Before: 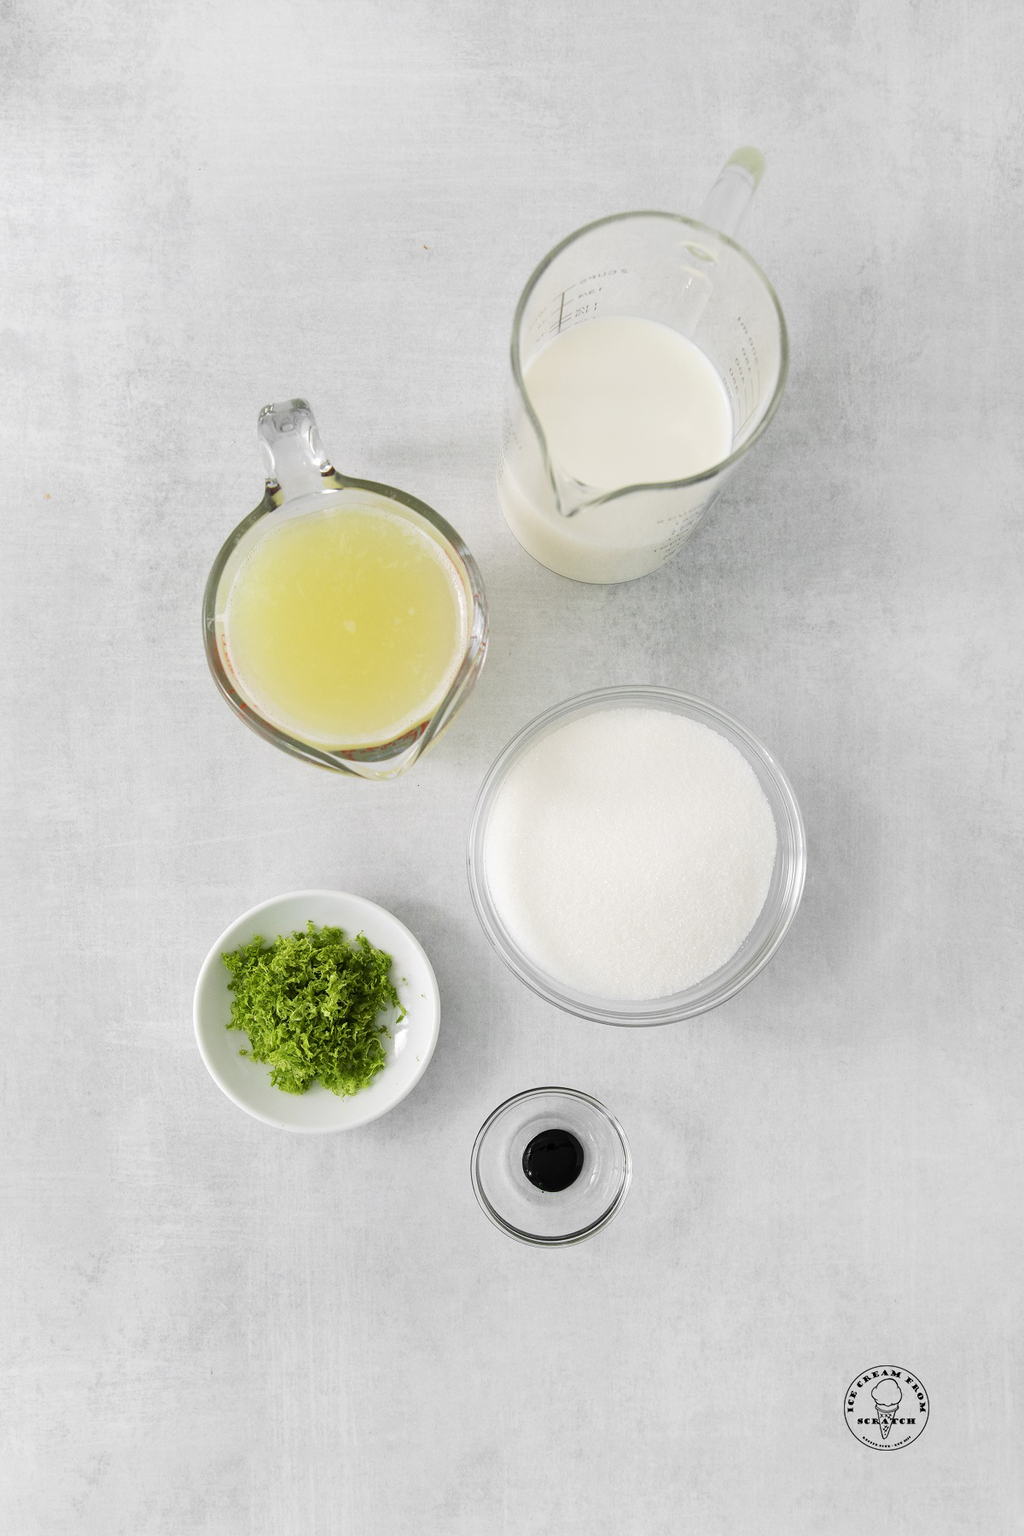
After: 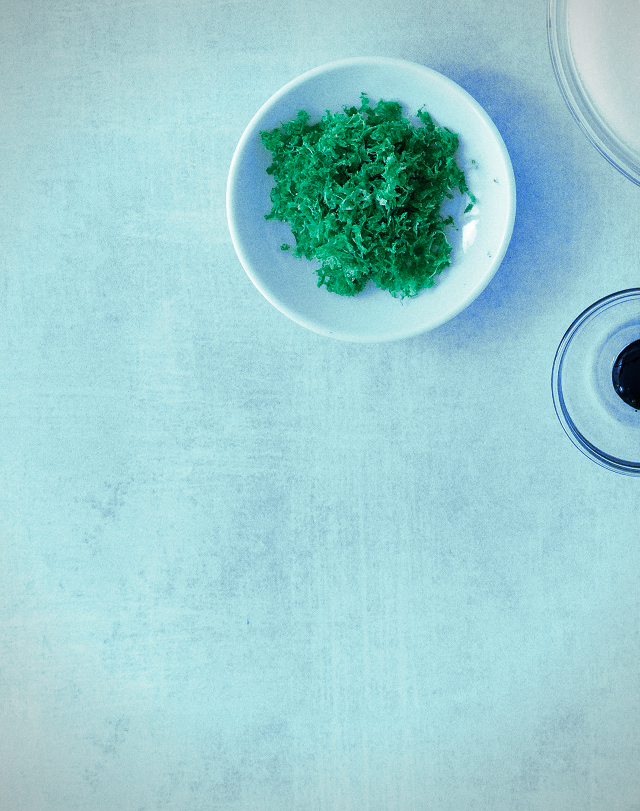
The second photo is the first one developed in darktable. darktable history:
exposure: exposure 0.6 EV, compensate highlight preservation false
color zones: curves: ch0 [(0, 0.5) (0.125, 0.4) (0.25, 0.5) (0.375, 0.4) (0.5, 0.4) (0.625, 0.35) (0.75, 0.35) (0.875, 0.5)]; ch1 [(0, 0.35) (0.125, 0.45) (0.25, 0.35) (0.375, 0.35) (0.5, 0.35) (0.625, 0.35) (0.75, 0.45) (0.875, 0.35)]; ch2 [(0, 0.6) (0.125, 0.5) (0.25, 0.5) (0.375, 0.6) (0.5, 0.6) (0.625, 0.5) (0.75, 0.5) (0.875, 0.5)]
white balance: red 0.766, blue 1.537
vignetting: fall-off radius 60.65%
color balance rgb: global vibrance 20%
crop and rotate: top 54.778%, right 46.61%, bottom 0.159%
grain: coarseness 0.09 ISO
velvia: strength 15%
